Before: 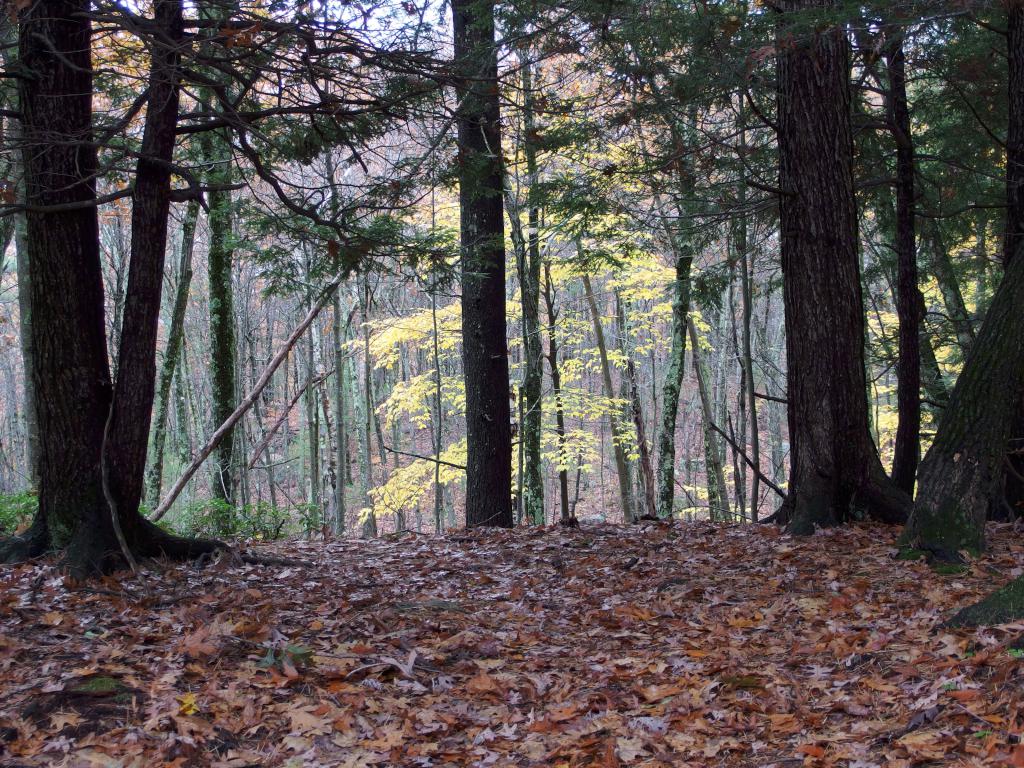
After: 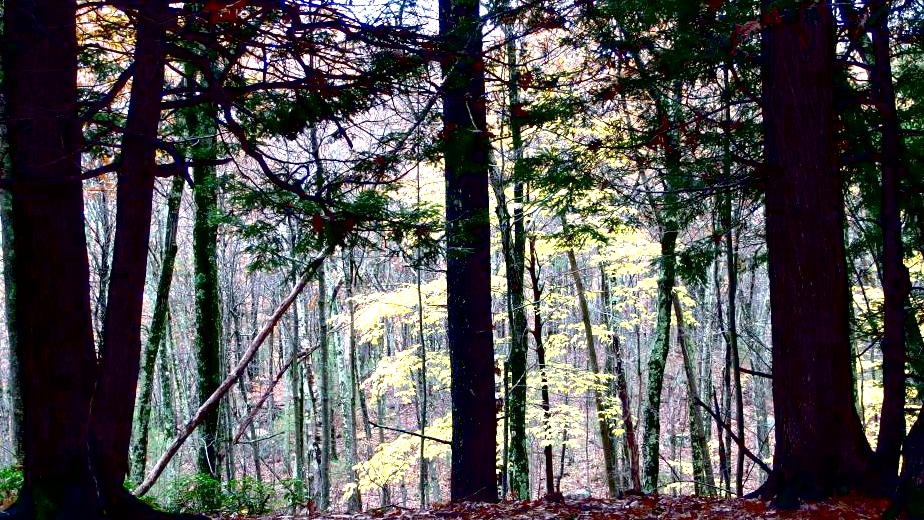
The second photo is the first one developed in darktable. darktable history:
crop: left 1.531%, top 3.36%, right 7.78%, bottom 28.446%
contrast brightness saturation: brightness -0.2, saturation 0.082
exposure: black level correction 0.036, exposure 0.904 EV, compensate exposure bias true, compensate highlight preservation false
